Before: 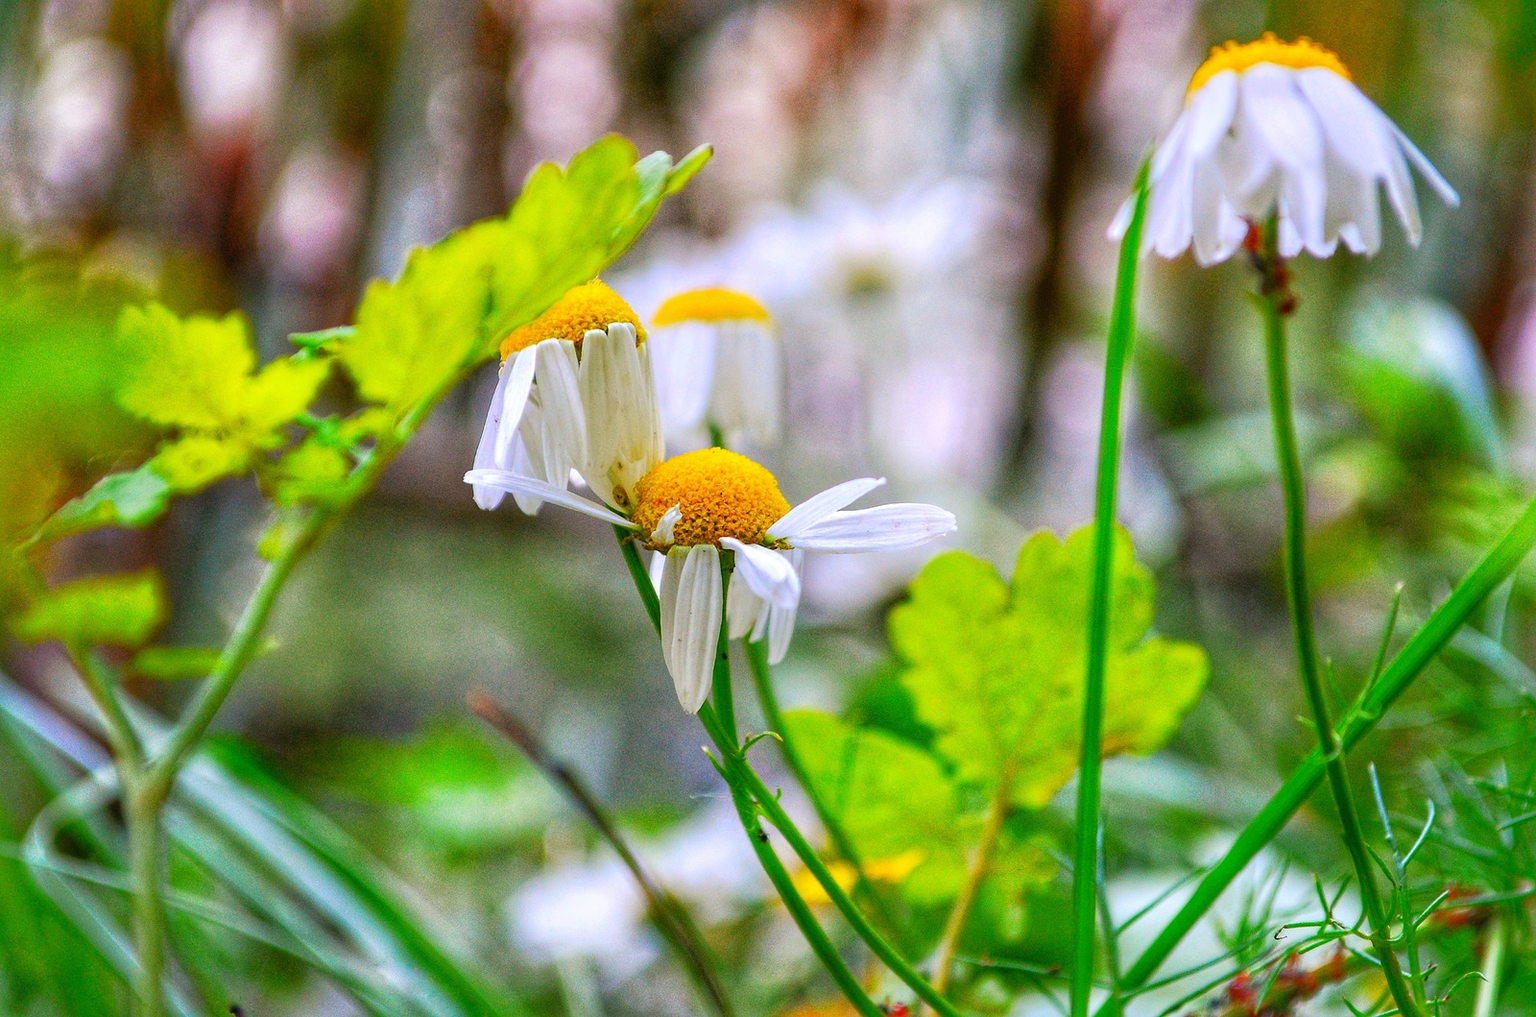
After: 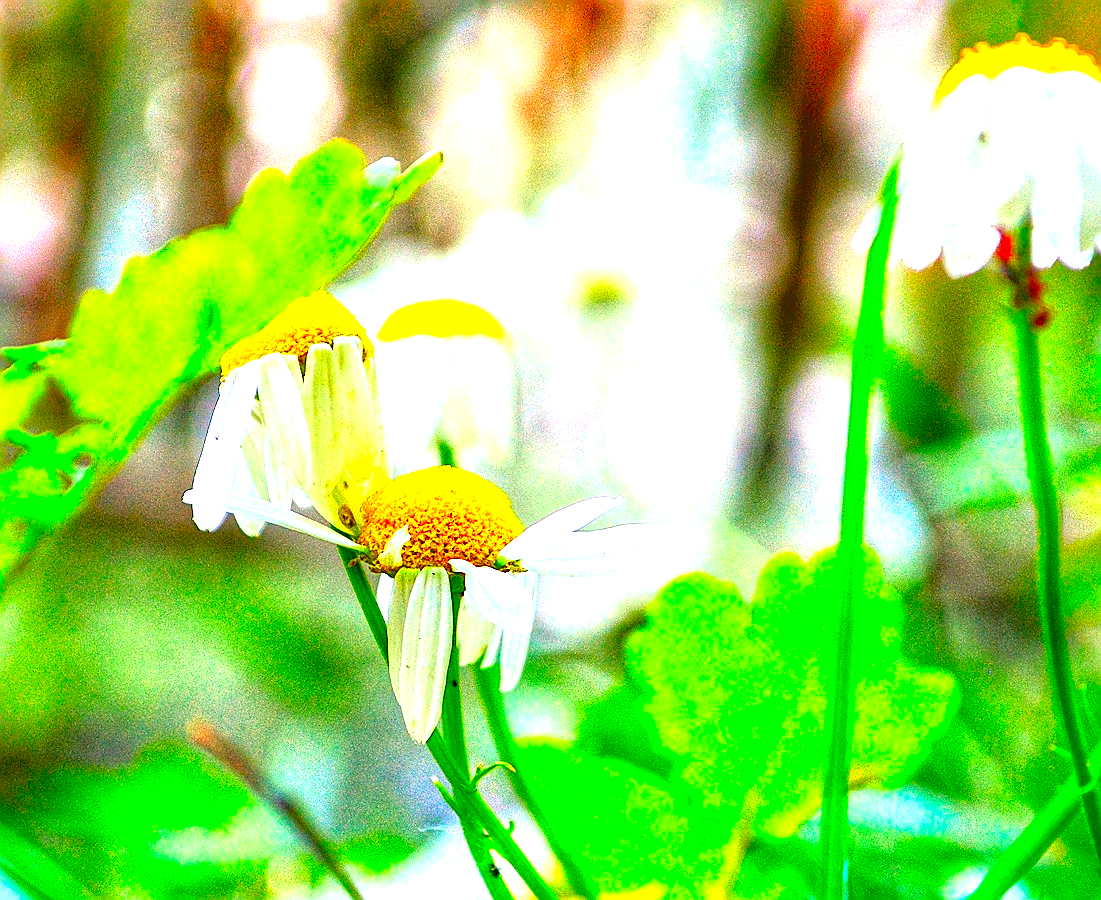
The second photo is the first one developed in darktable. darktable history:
exposure: black level correction 0, exposure 1.384 EV, compensate exposure bias true, compensate highlight preservation false
local contrast: mode bilateral grid, contrast 20, coarseness 50, detail 120%, midtone range 0.2
color correction: highlights a* -10.77, highlights b* 9.92, saturation 1.71
sharpen: radius 1.396, amount 1.236, threshold 0.695
crop: left 18.772%, right 12.364%, bottom 14.439%
